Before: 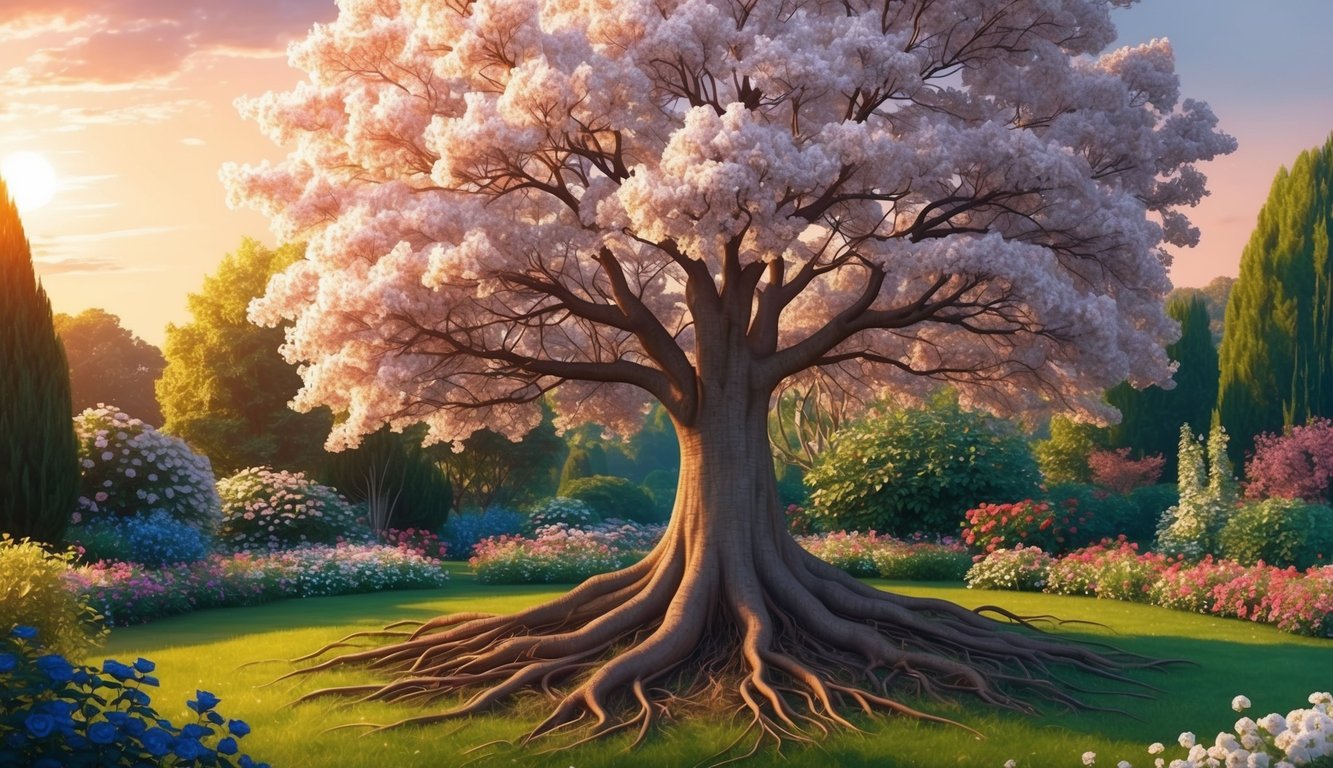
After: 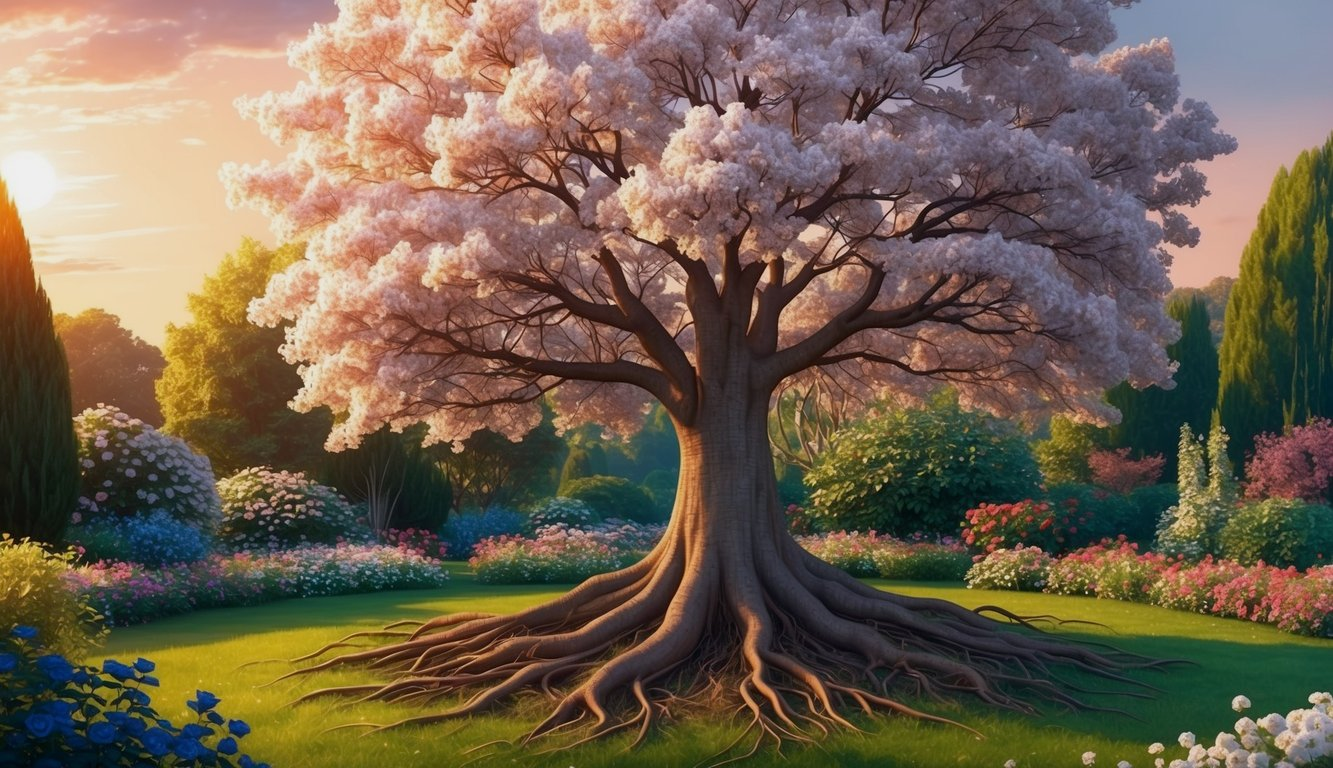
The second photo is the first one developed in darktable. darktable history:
exposure: black level correction 0.001, exposure -0.198 EV, compensate exposure bias true, compensate highlight preservation false
